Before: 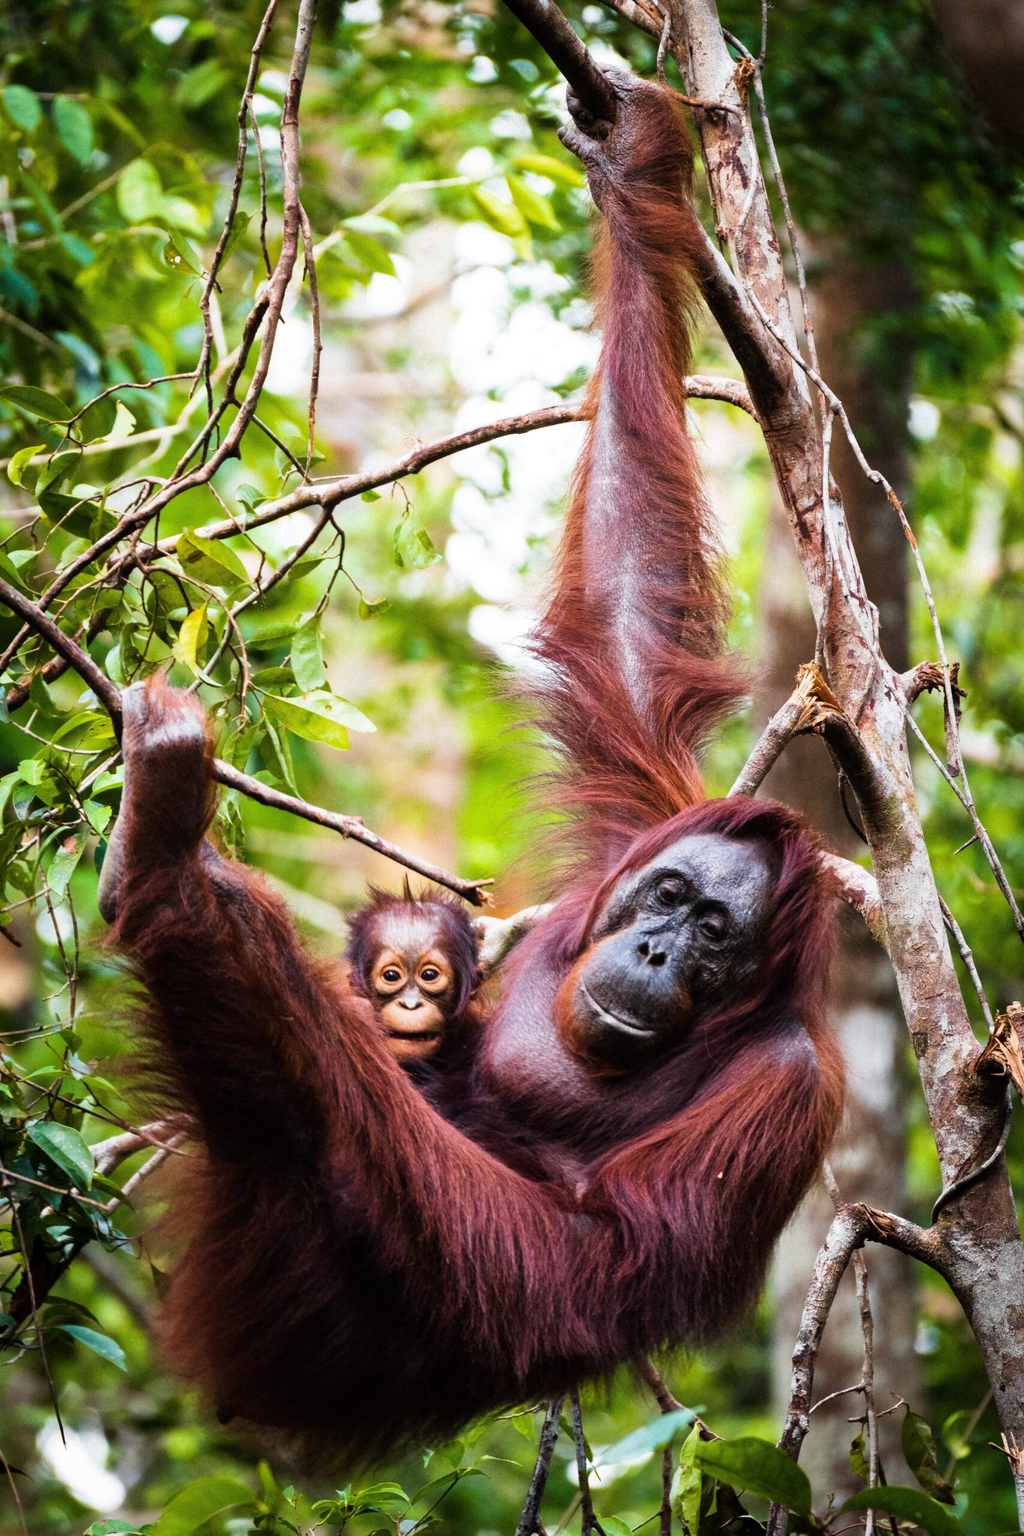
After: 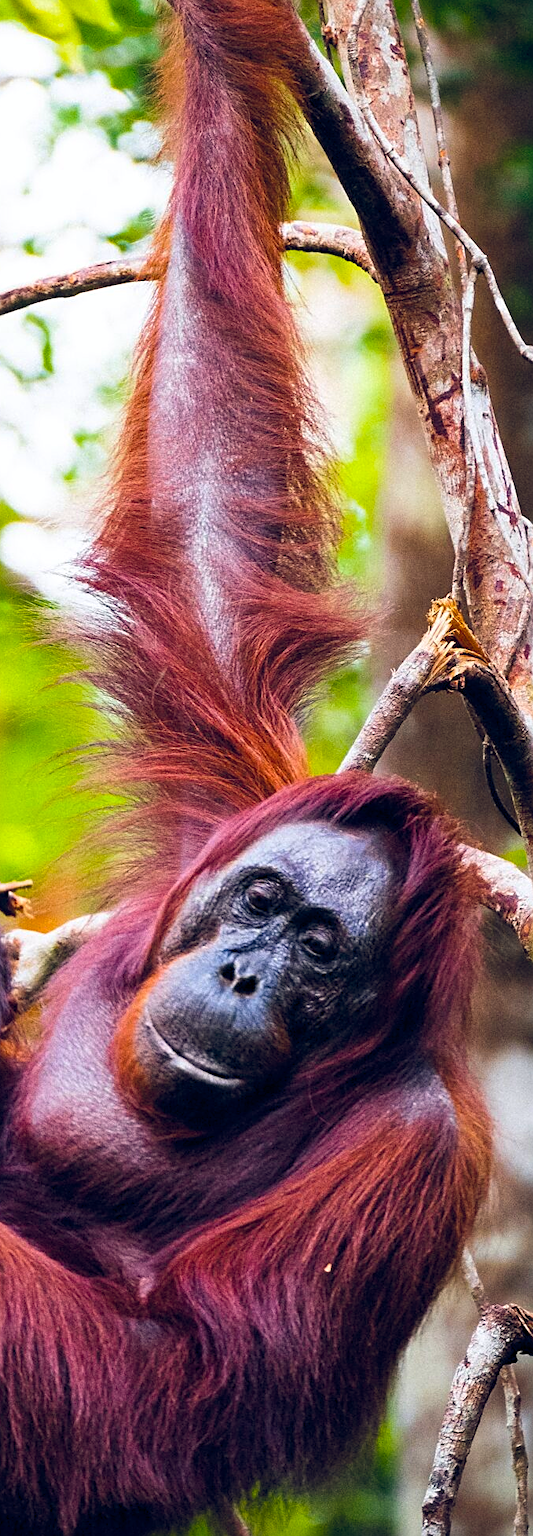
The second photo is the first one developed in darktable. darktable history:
crop: left 45.885%, top 13.454%, right 14.229%, bottom 10.108%
sharpen: on, module defaults
color balance rgb: shadows lift › chroma 2.928%, shadows lift › hue 242.54°, power › hue 61.94°, global offset › chroma 0.134%, global offset › hue 253.92°, linear chroma grading › global chroma 15.607%, perceptual saturation grading › global saturation 19.655%, global vibrance 10.764%
